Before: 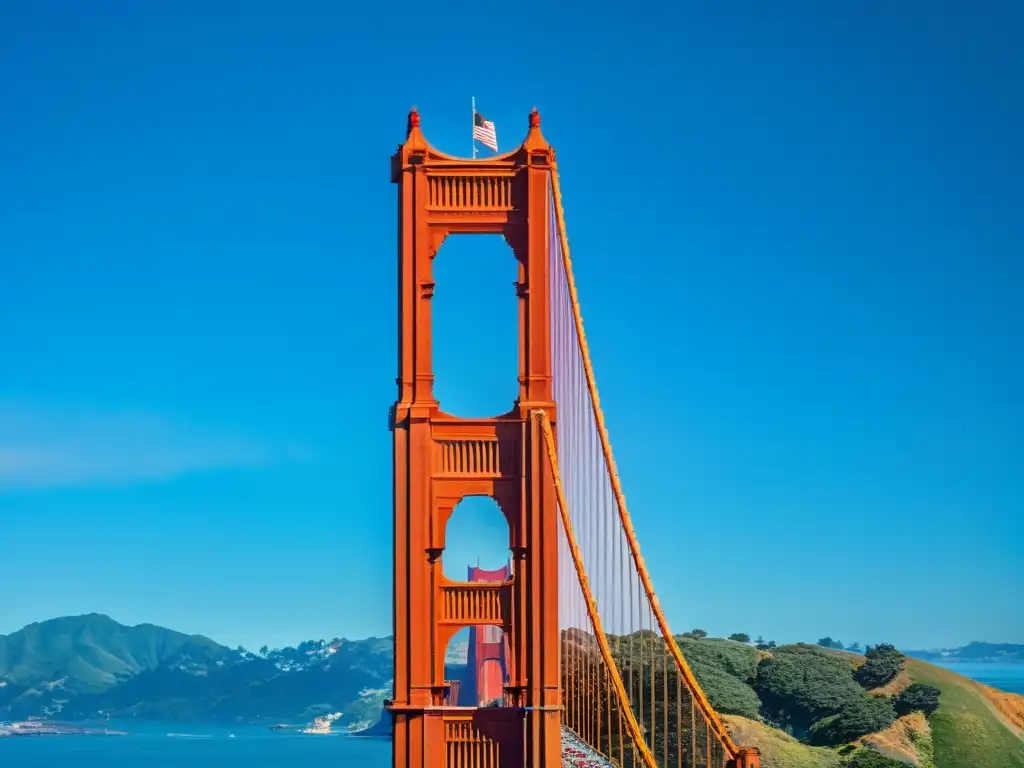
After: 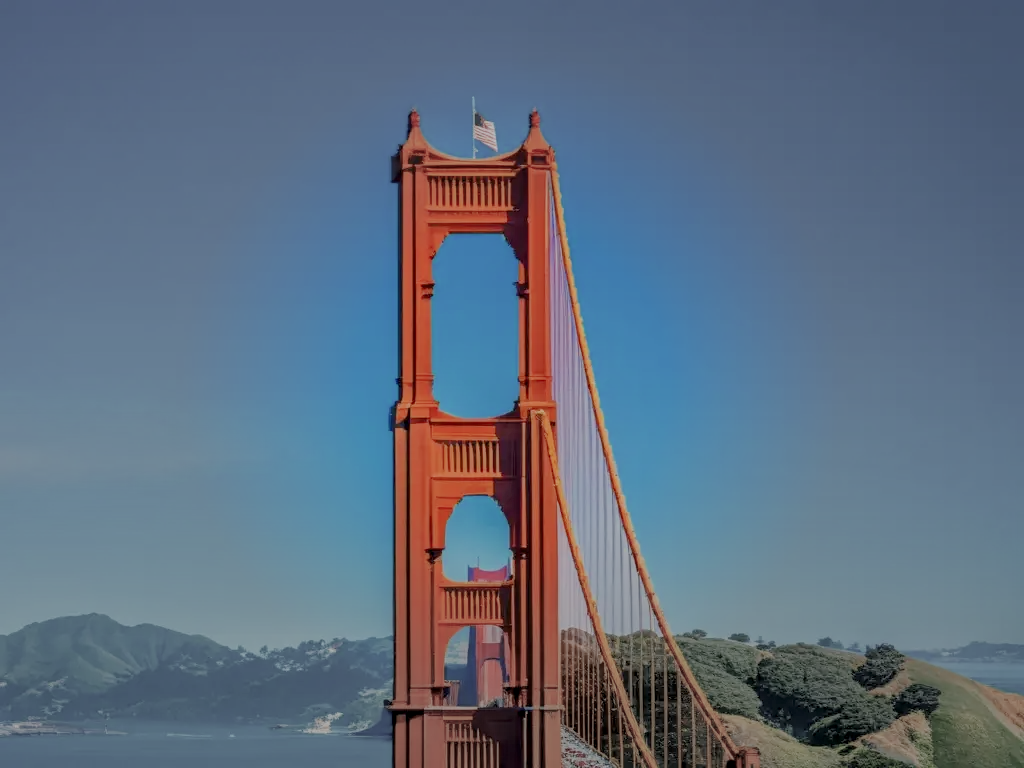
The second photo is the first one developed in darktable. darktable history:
filmic rgb: middle gray luminance 2.67%, black relative exposure -10 EV, white relative exposure 7 EV, dynamic range scaling 10.17%, target black luminance 0%, hardness 3.17, latitude 44.12%, contrast 0.679, highlights saturation mix 4.57%, shadows ↔ highlights balance 13.81%
local contrast: on, module defaults
vignetting: fall-off start 30.67%, fall-off radius 33.97%, brightness -0.162
